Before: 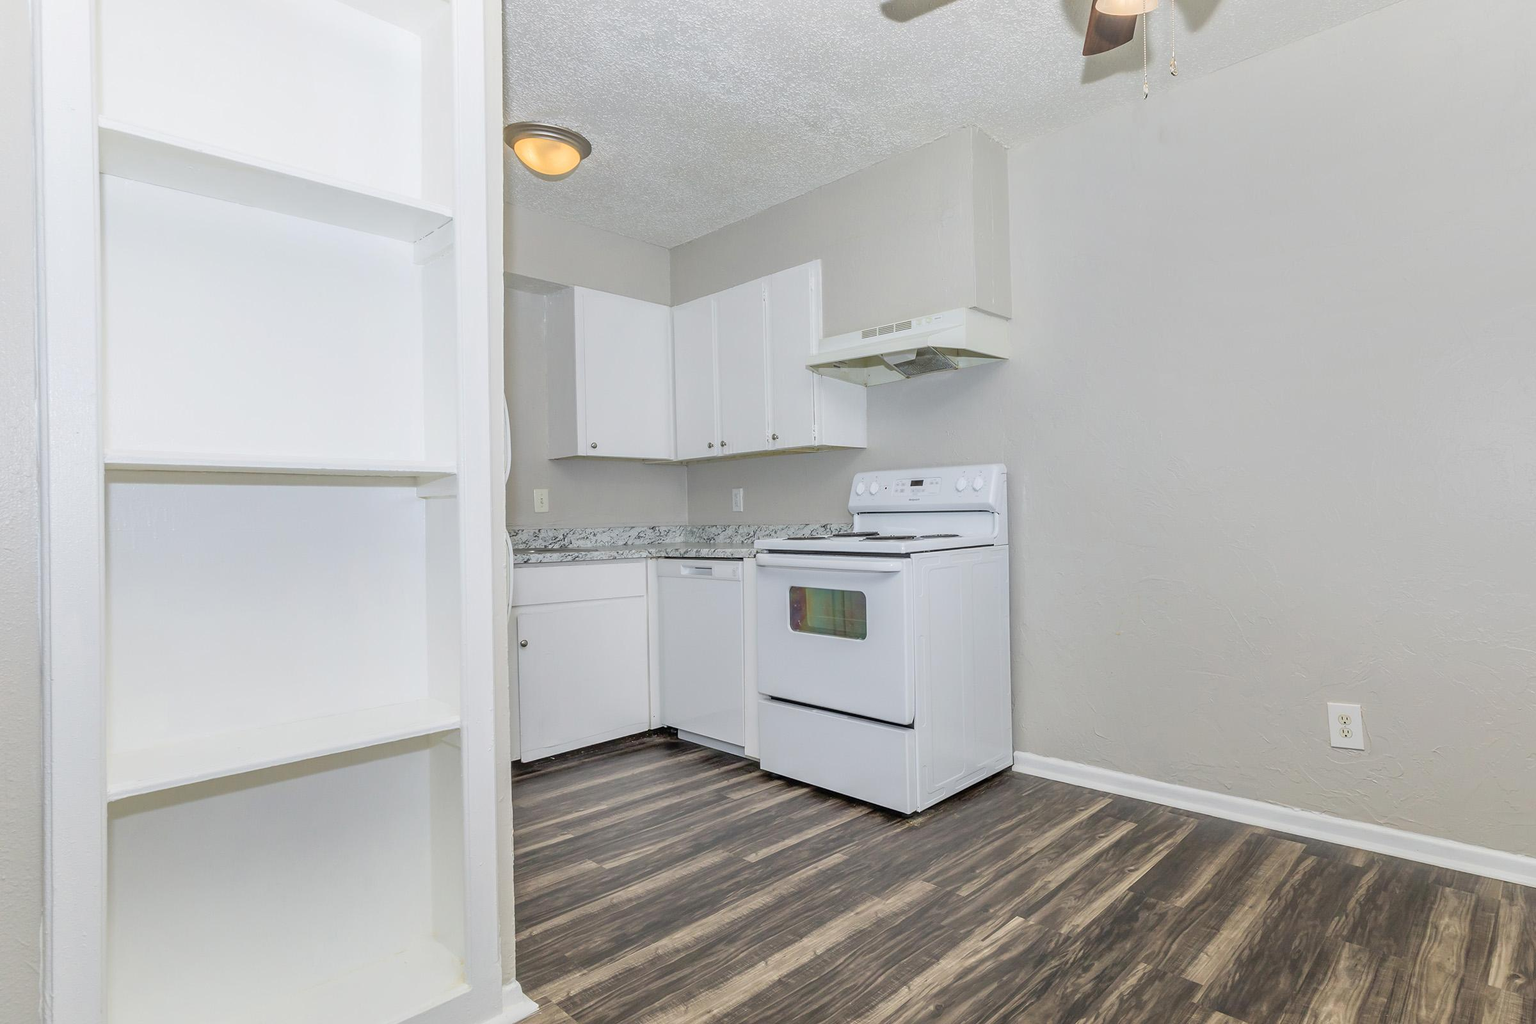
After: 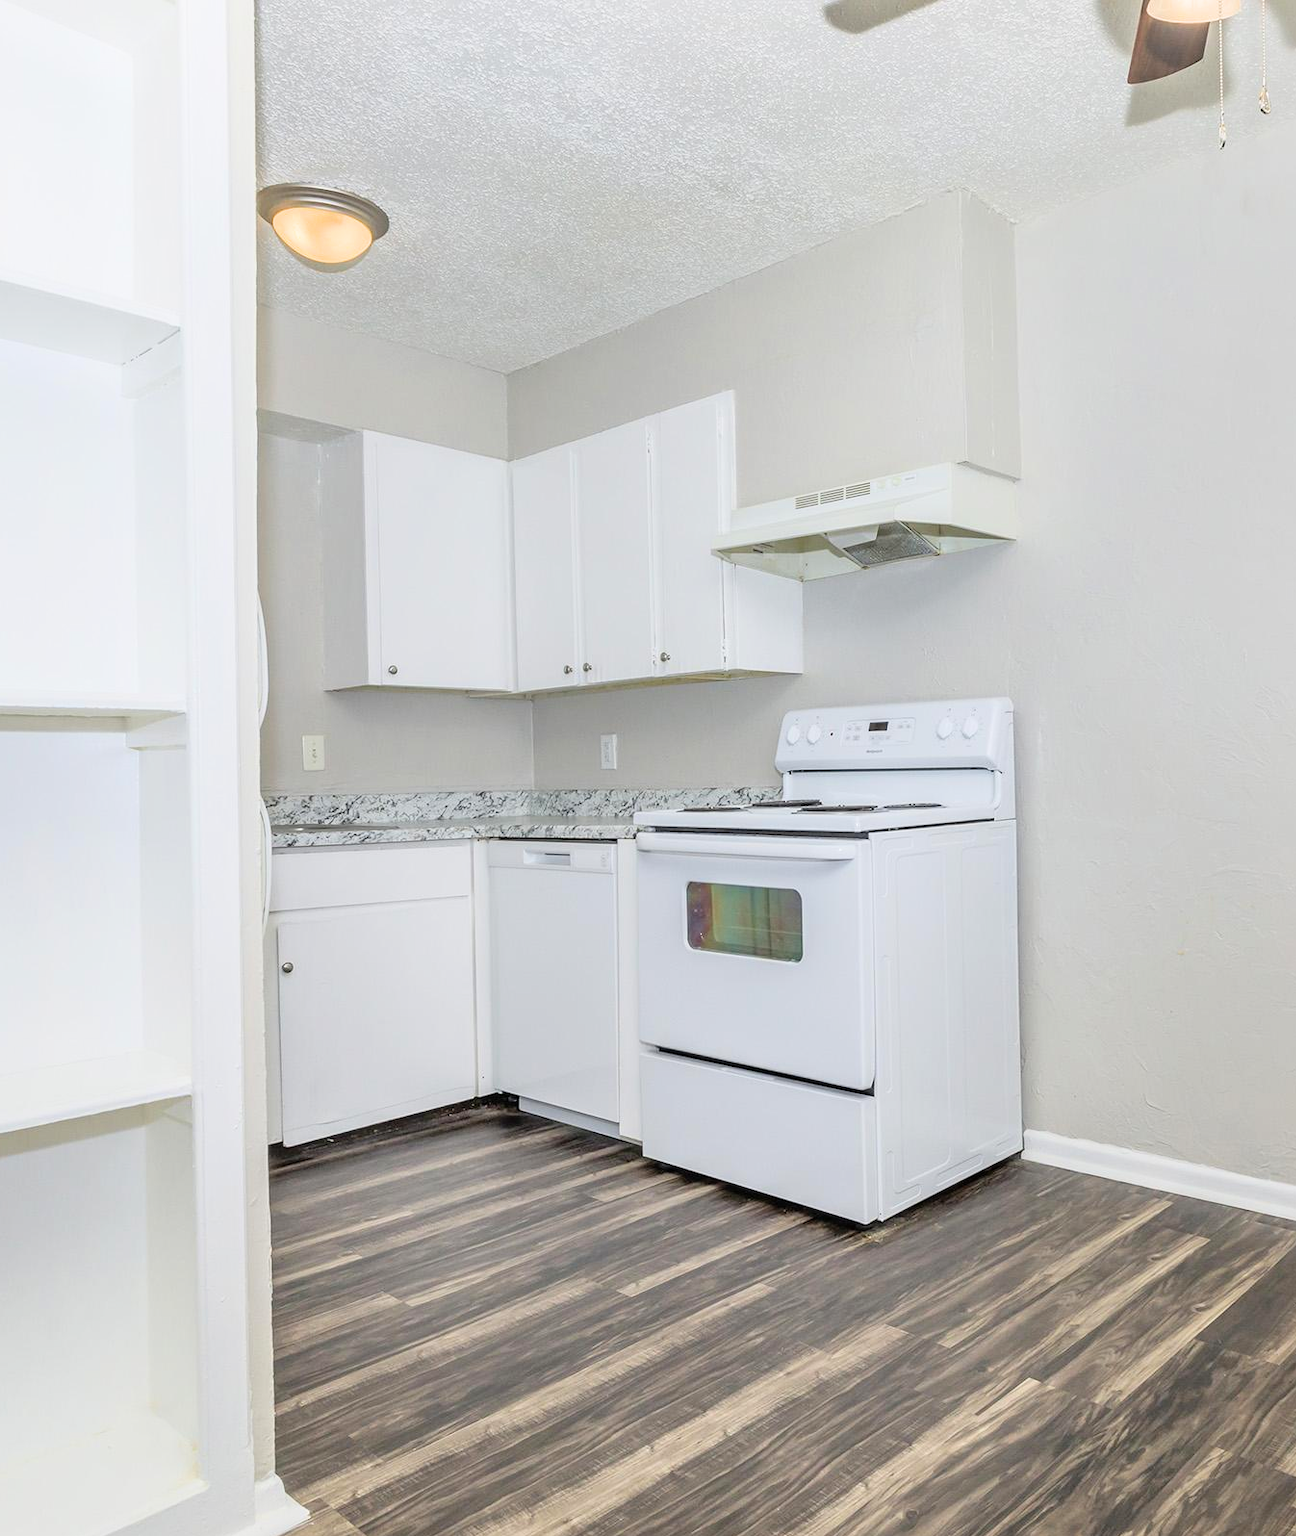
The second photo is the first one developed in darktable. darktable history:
crop: left 21.674%, right 22.086%
exposure: black level correction 0, exposure 0.5 EV, compensate highlight preservation false
filmic rgb: black relative exposure -11.35 EV, white relative exposure 3.22 EV, hardness 6.76, color science v6 (2022)
